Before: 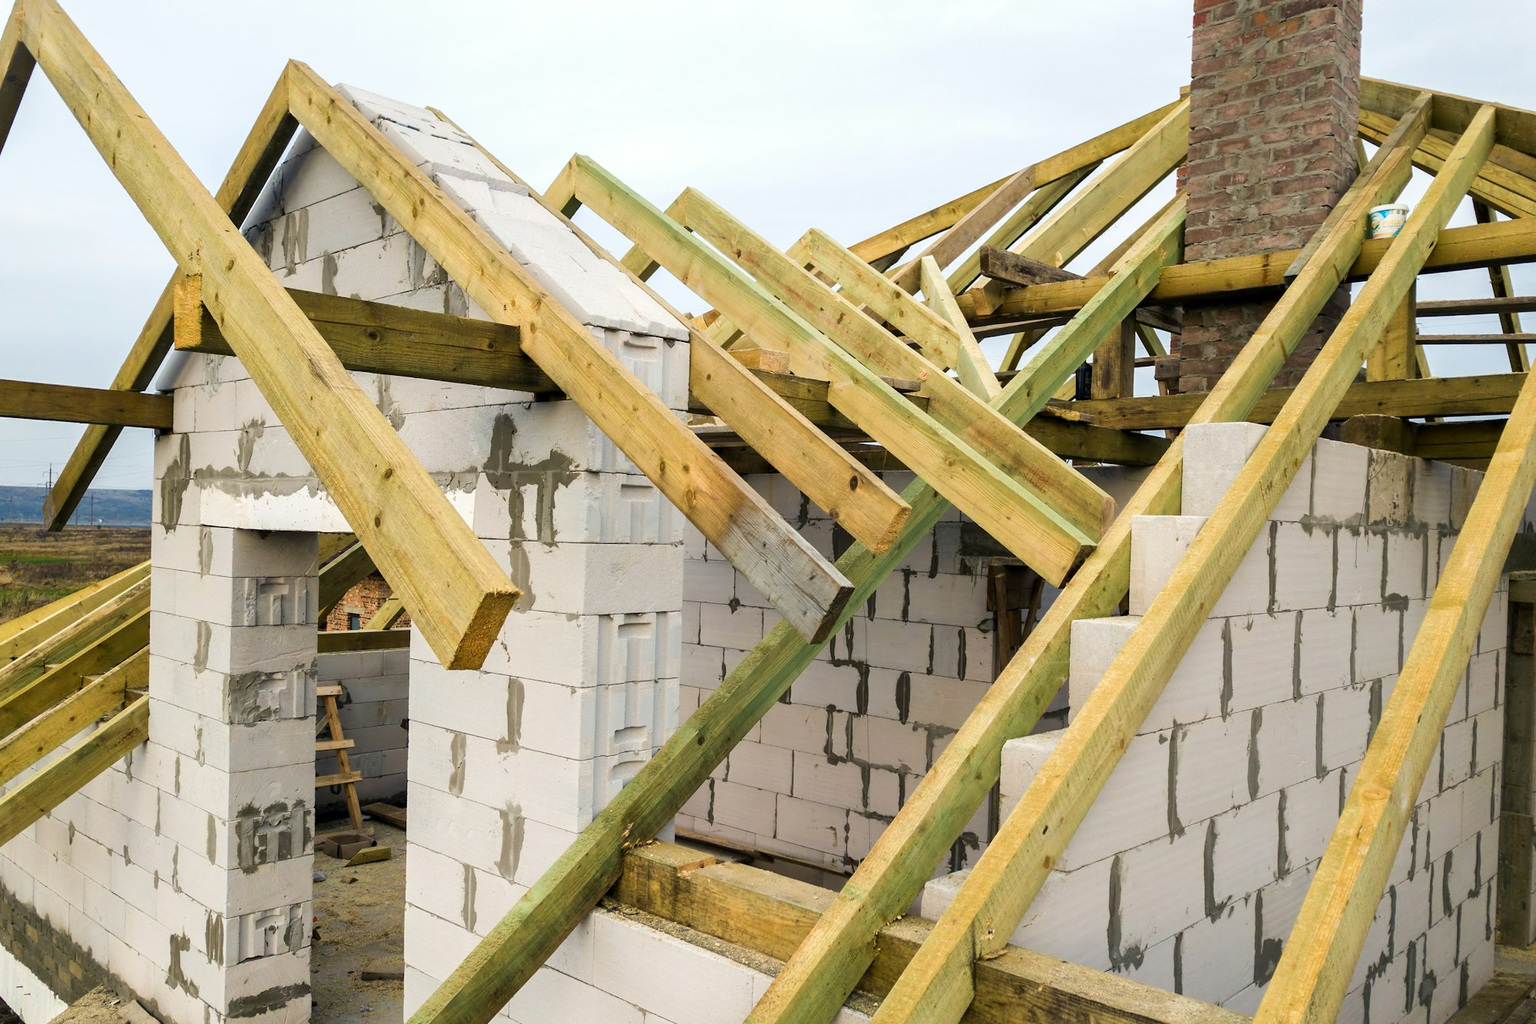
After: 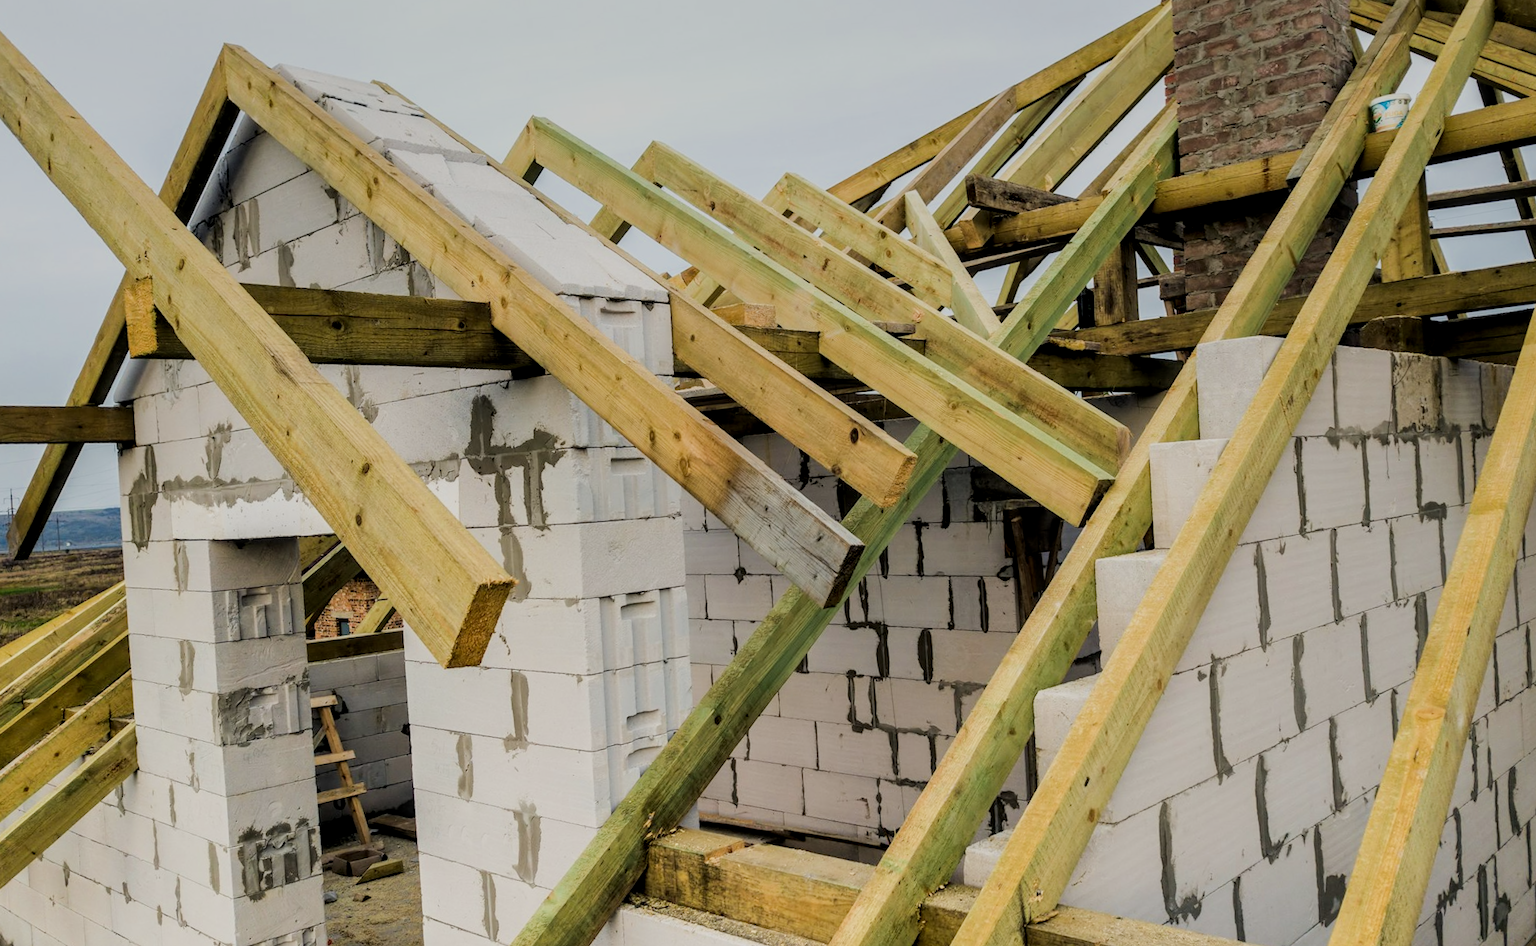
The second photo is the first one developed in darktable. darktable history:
local contrast: on, module defaults
filmic rgb: black relative exposure -7.65 EV, white relative exposure 4.56 EV, hardness 3.61, contrast 1.05
graduated density: on, module defaults
rotate and perspective: rotation -5°, crop left 0.05, crop right 0.952, crop top 0.11, crop bottom 0.89
